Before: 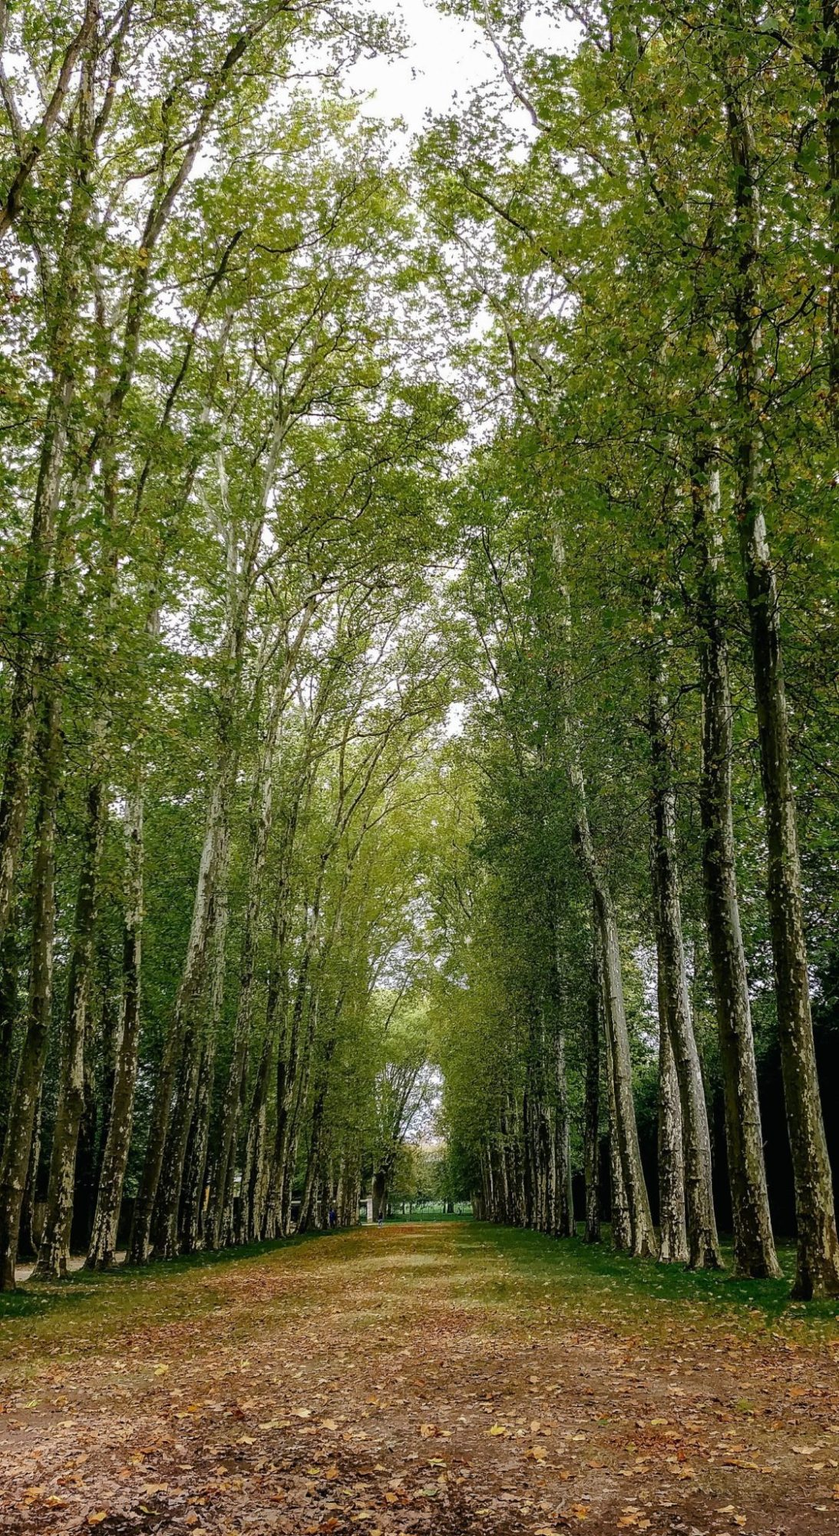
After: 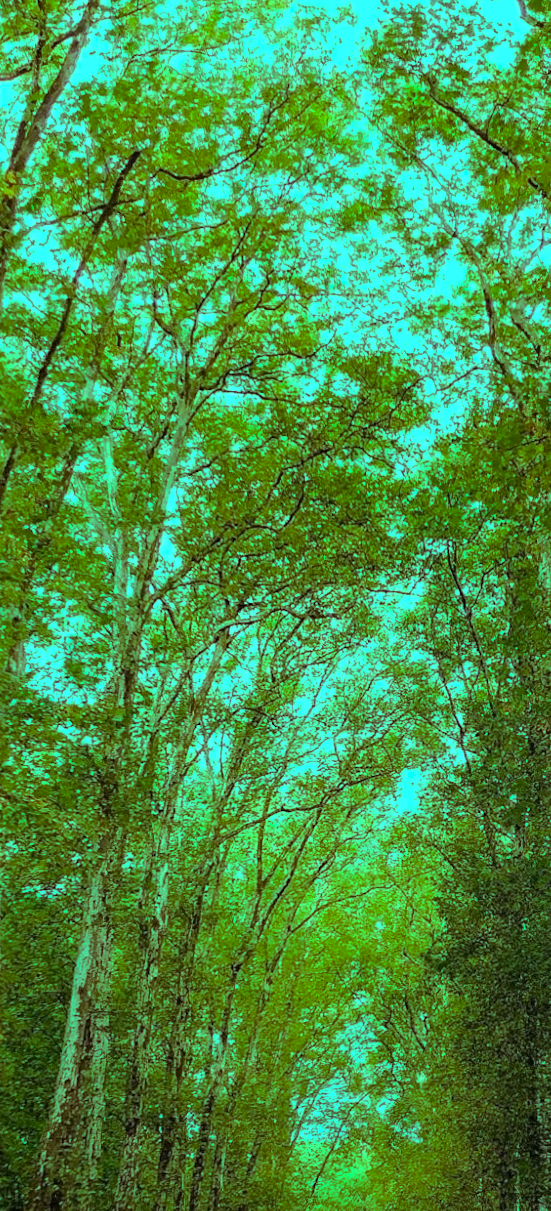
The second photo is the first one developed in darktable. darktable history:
crop: left 17.835%, top 7.675%, right 32.881%, bottom 32.213%
color balance rgb: shadows lift › luminance 0.49%, shadows lift › chroma 6.83%, shadows lift › hue 300.29°, power › hue 208.98°, highlights gain › luminance 20.24%, highlights gain › chroma 13.17%, highlights gain › hue 173.85°, perceptual saturation grading › global saturation 18.05%
rotate and perspective: rotation 0.8°, automatic cropping off
white balance: red 1.029, blue 0.92
